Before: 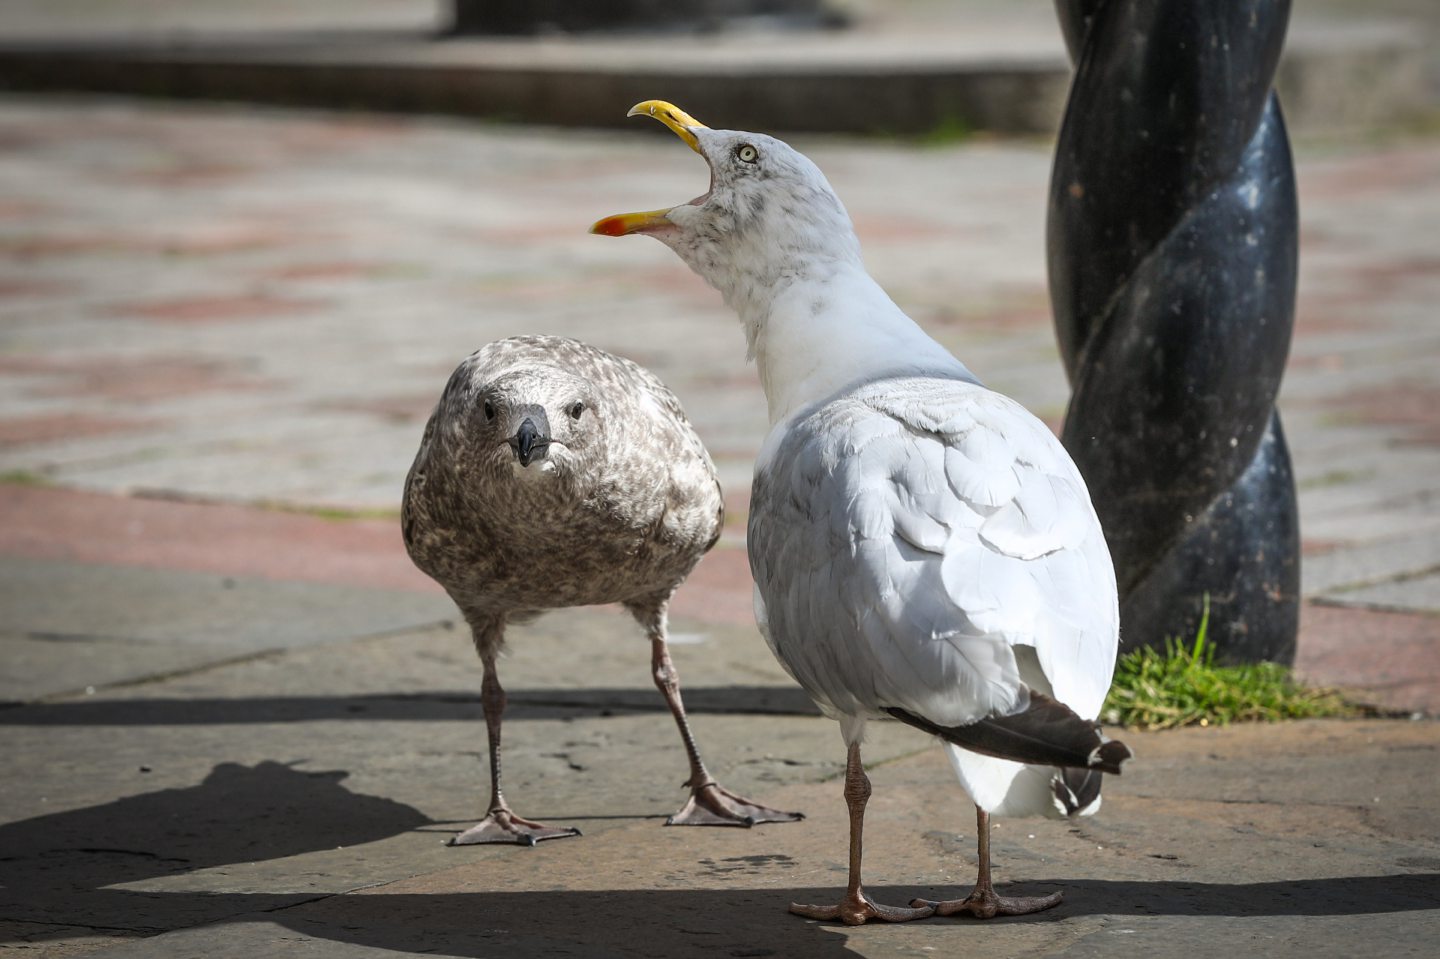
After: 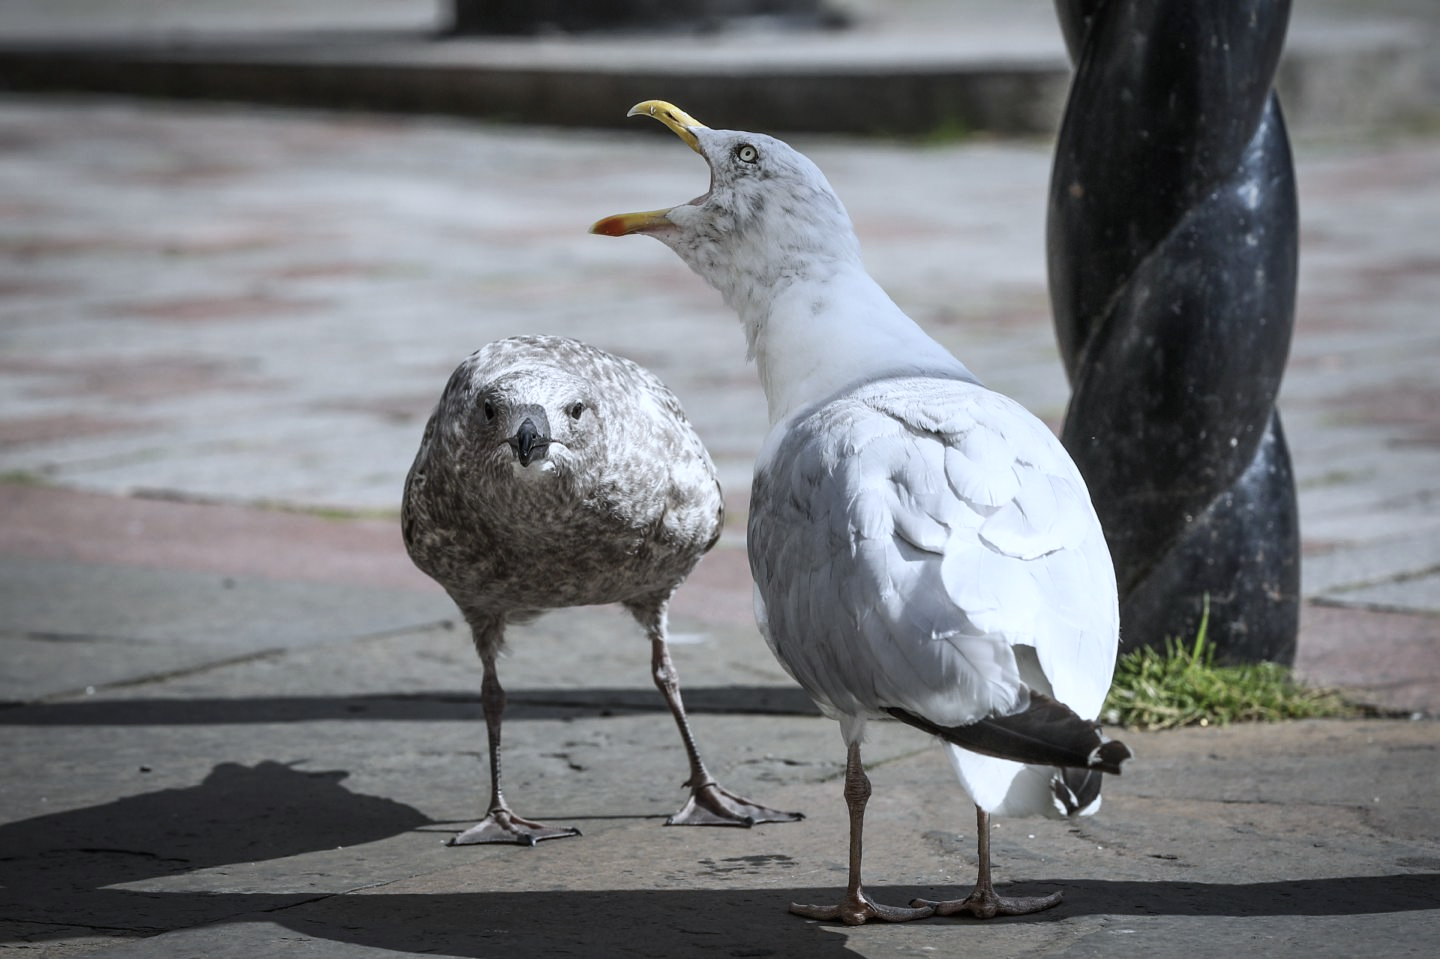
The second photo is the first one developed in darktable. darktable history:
contrast brightness saturation: contrast 0.1, saturation -0.36
rotate and perspective: crop left 0, crop top 0
white balance: red 0.931, blue 1.11
